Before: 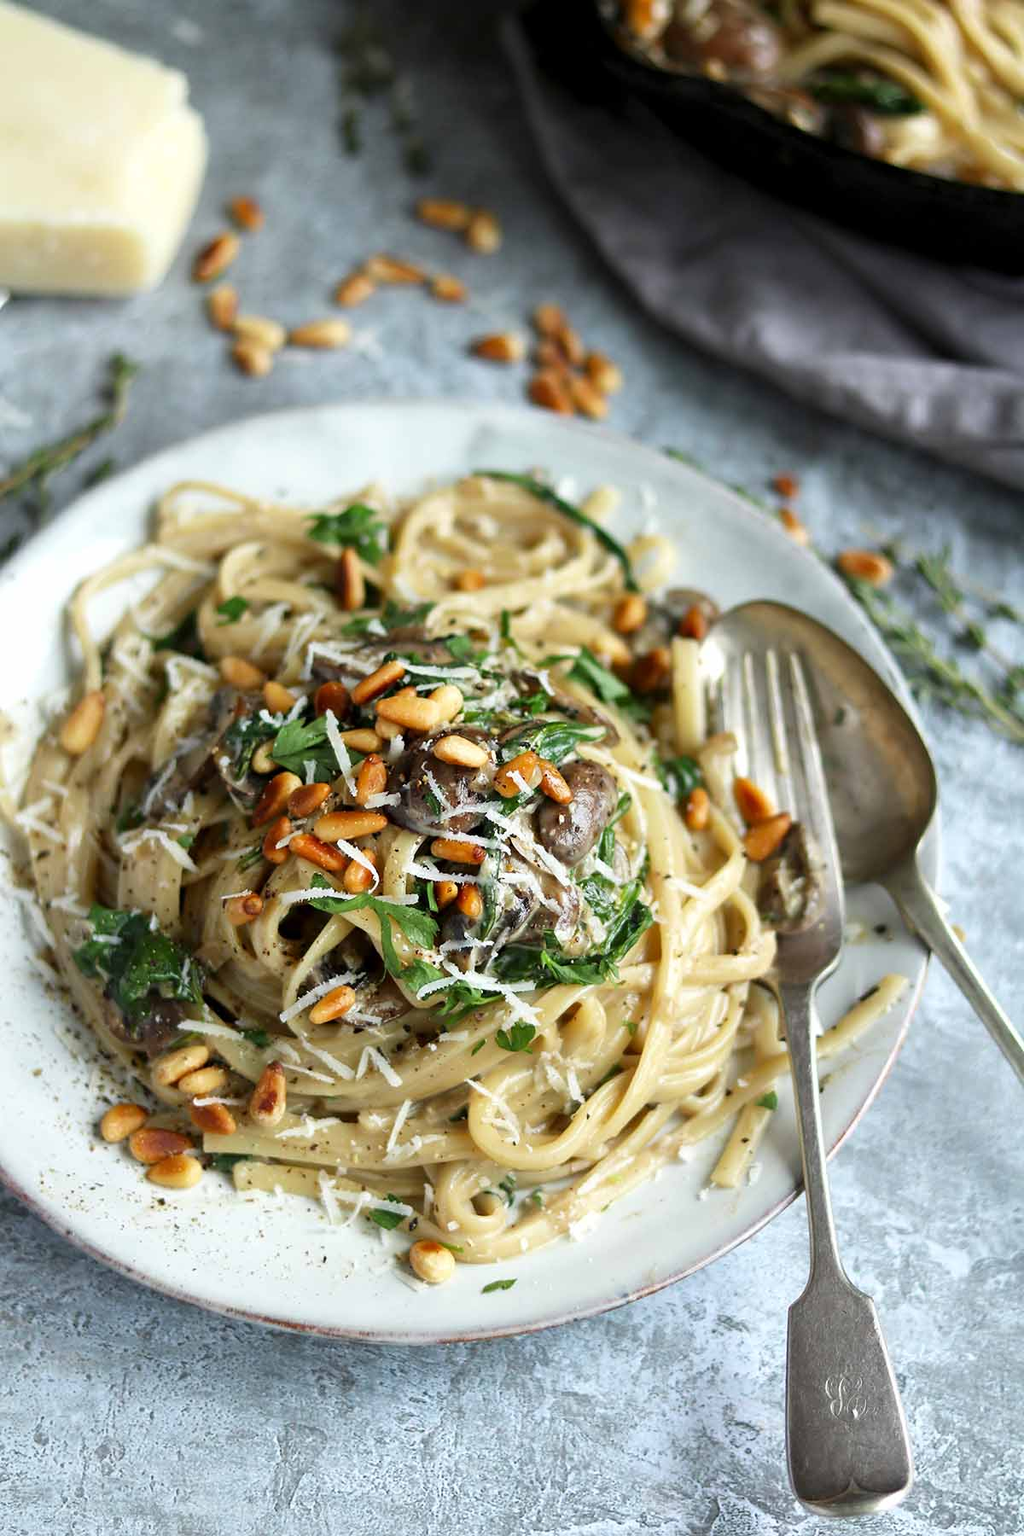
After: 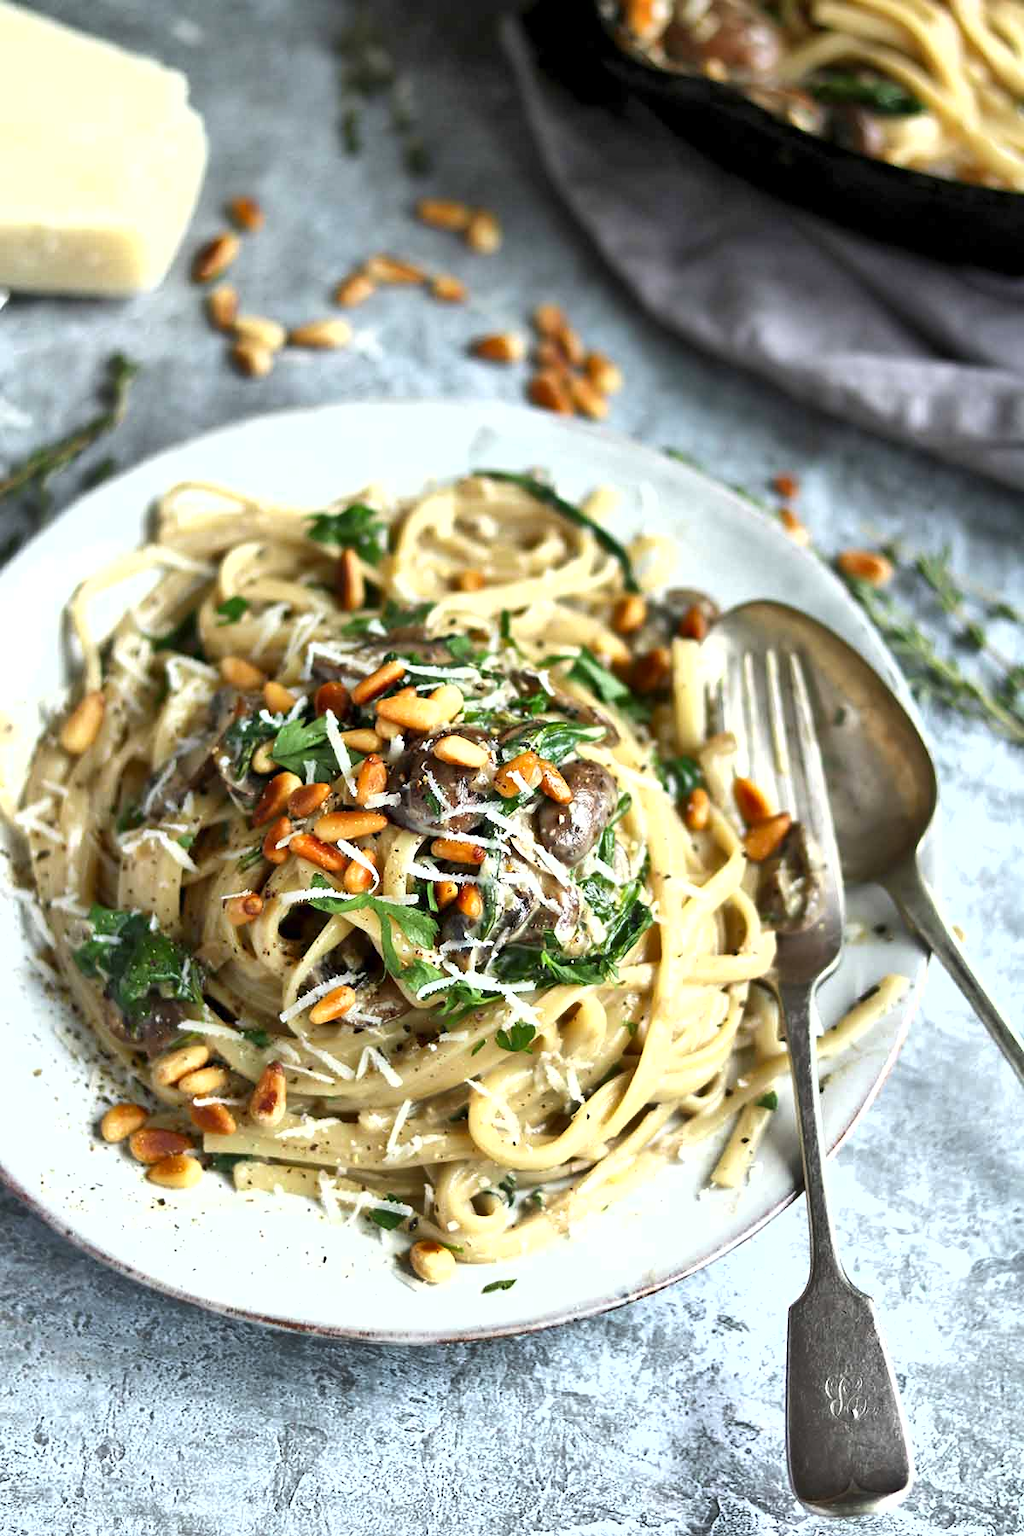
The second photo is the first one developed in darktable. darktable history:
shadows and highlights: highlights color adjustment 0.165%, soften with gaussian
exposure: exposure 0.56 EV, compensate exposure bias true, compensate highlight preservation false
